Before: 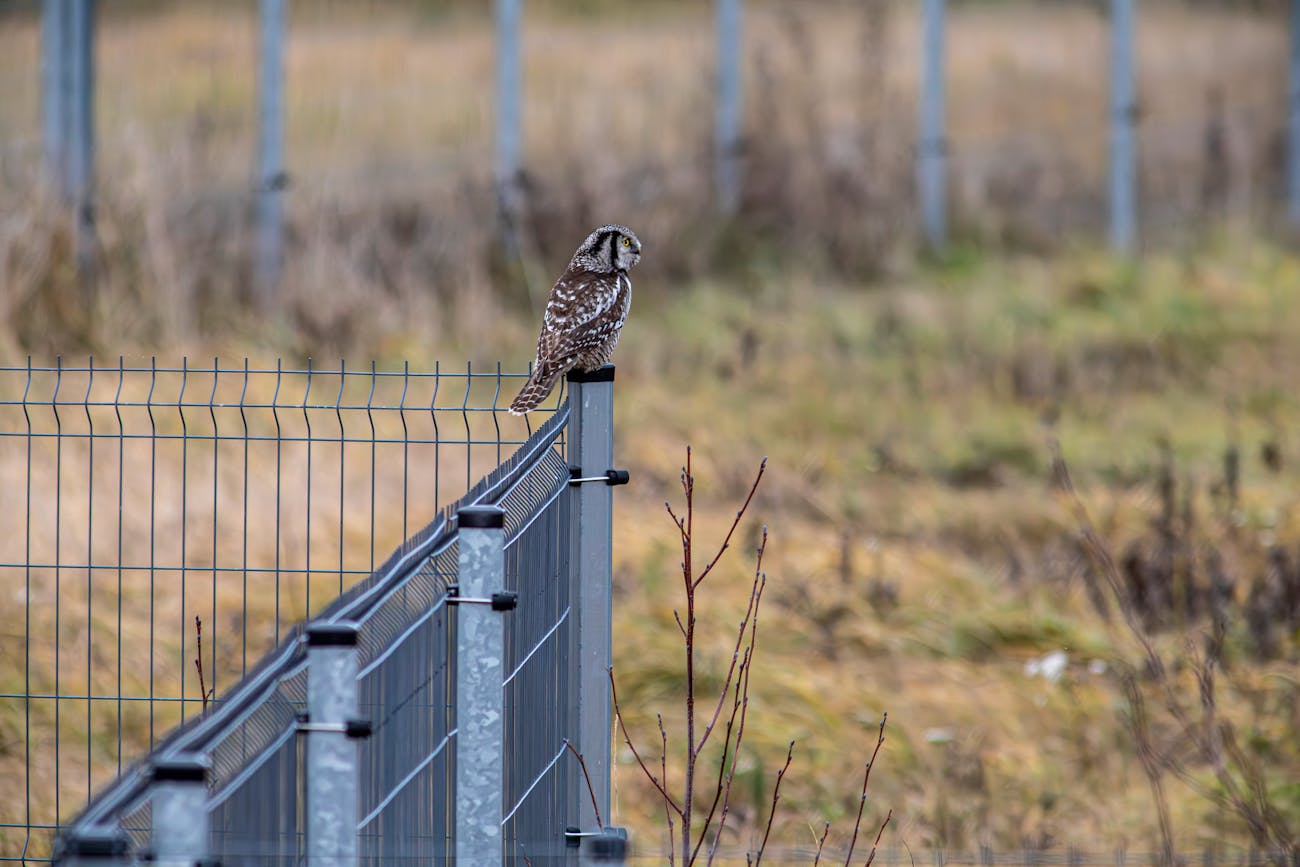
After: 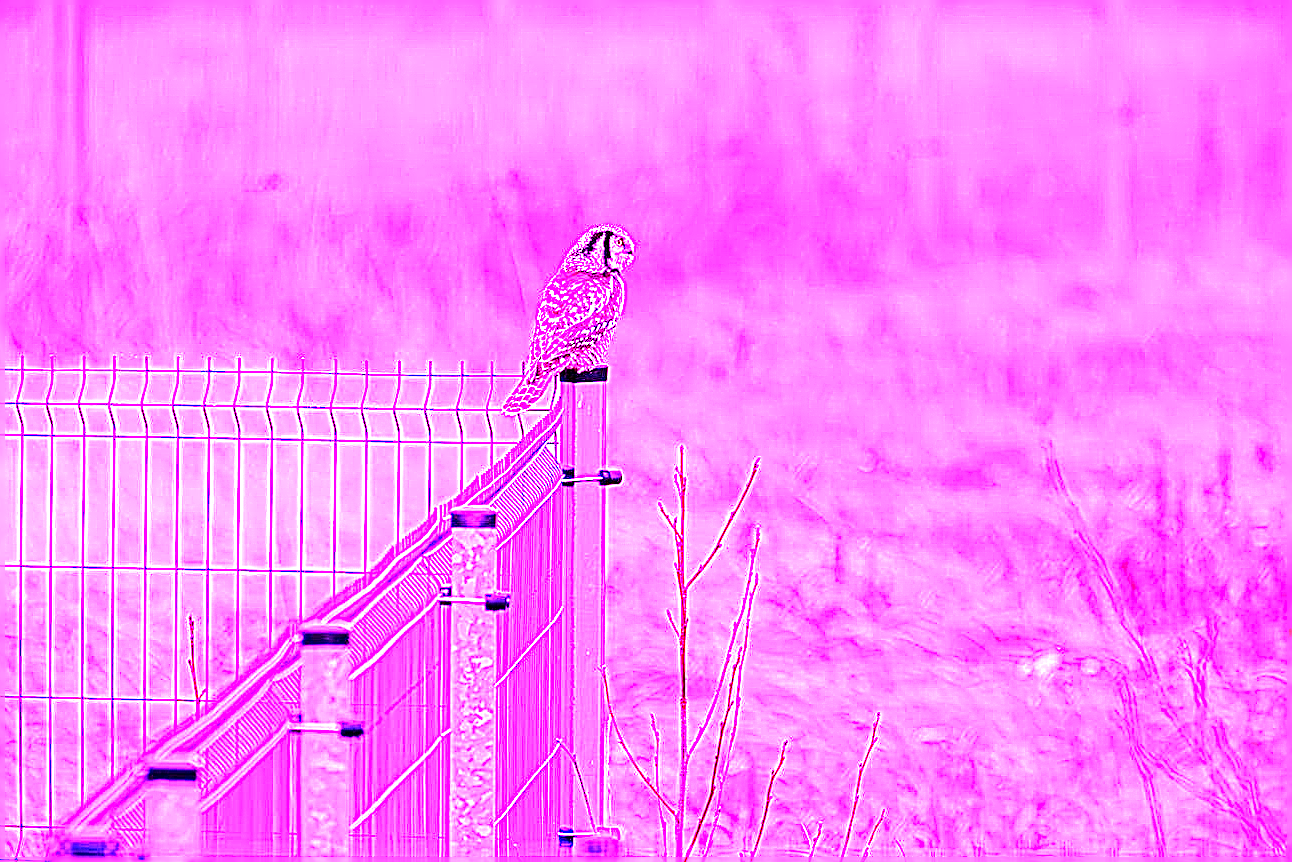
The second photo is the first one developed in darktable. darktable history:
crop and rotate: left 0.614%, top 0.179%, bottom 0.309%
sharpen: on, module defaults
white balance: red 8, blue 8
